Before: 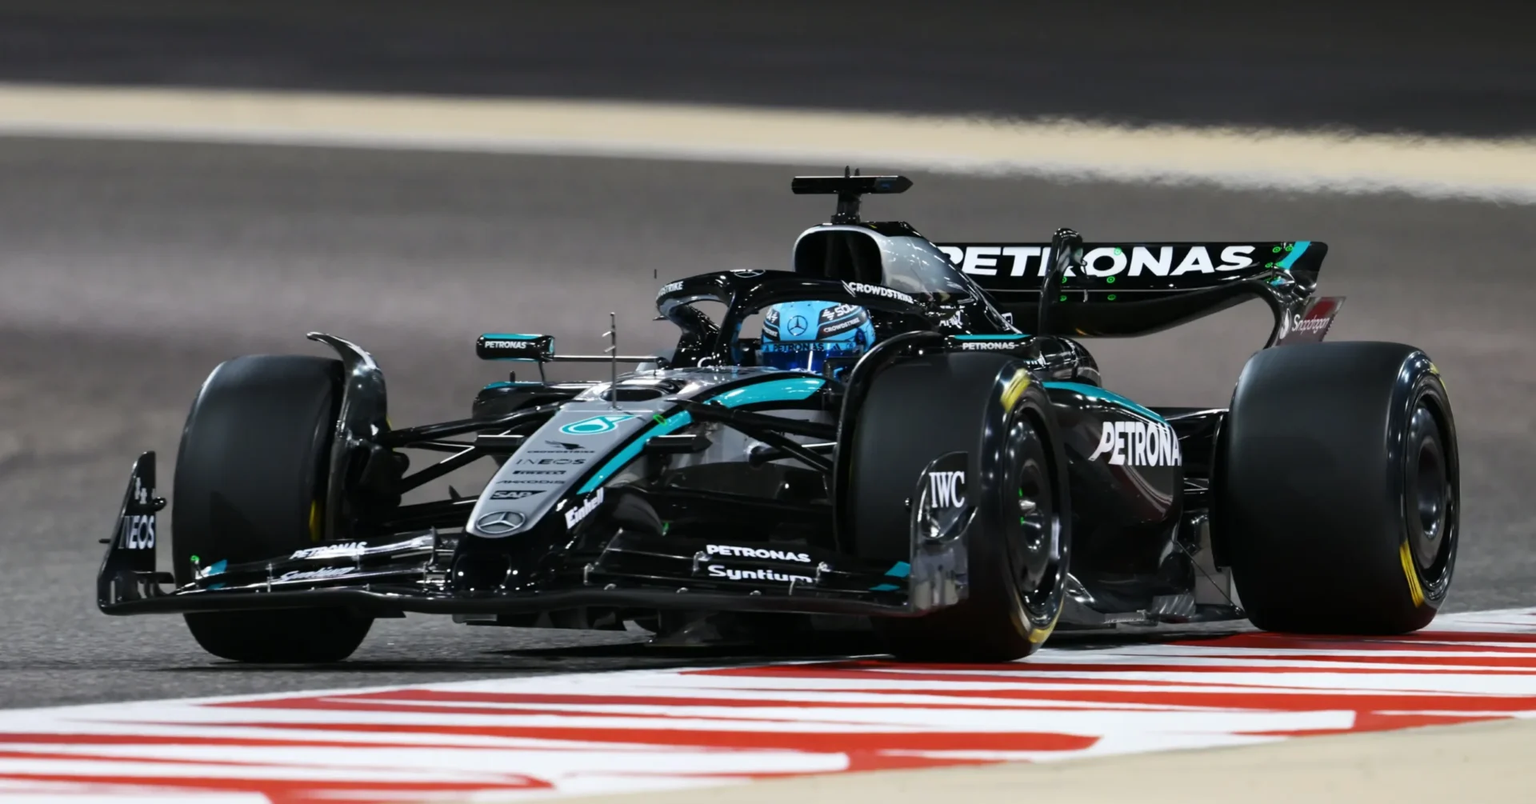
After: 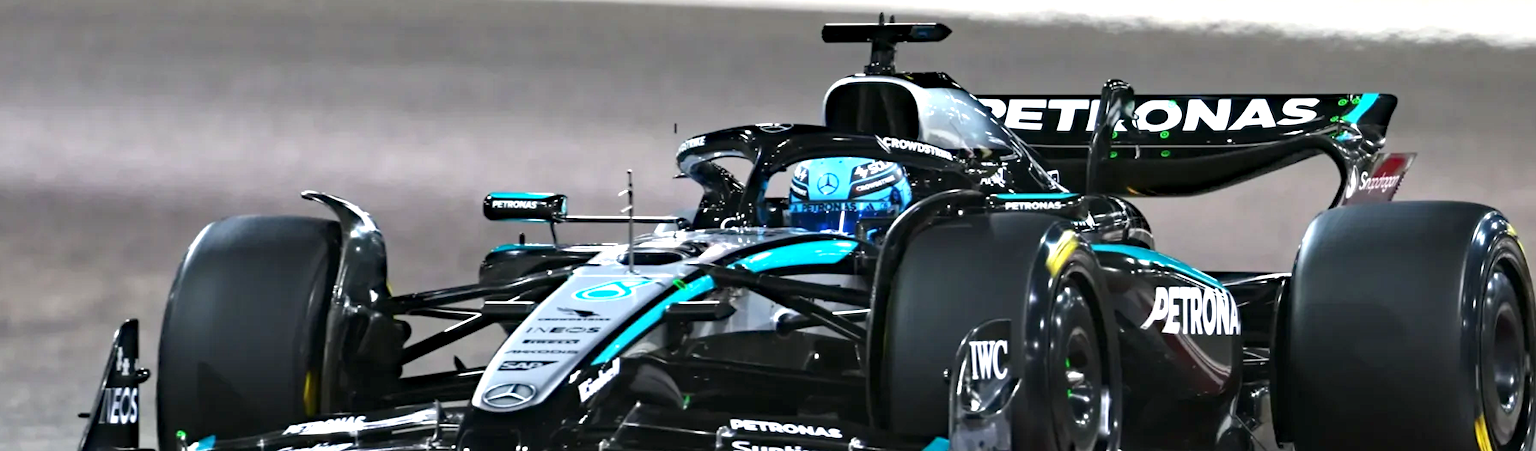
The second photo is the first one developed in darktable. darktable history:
crop: left 1.744%, top 19.225%, right 5.069%, bottom 28.357%
exposure: black level correction 0, exposure 1.173 EV, compensate exposure bias true, compensate highlight preservation false
haze removal: compatibility mode true, adaptive false
